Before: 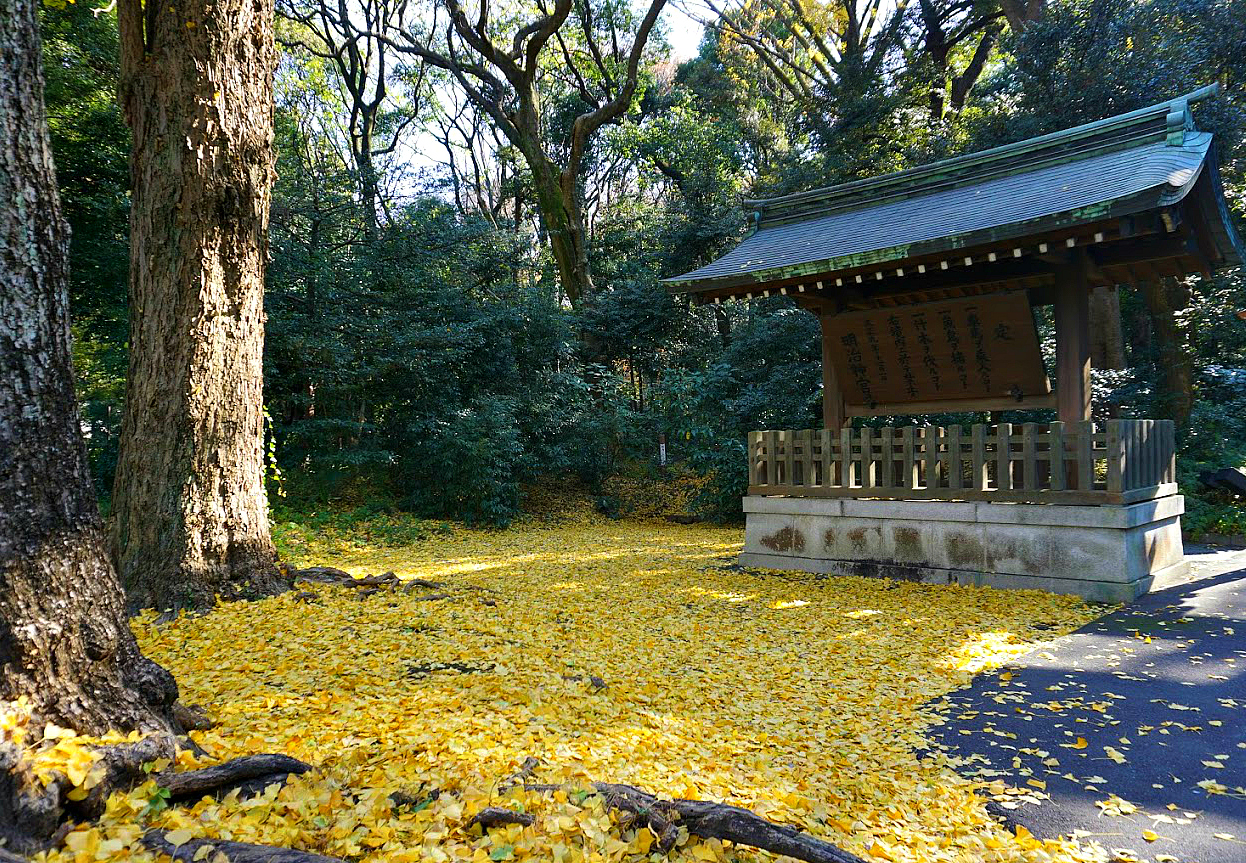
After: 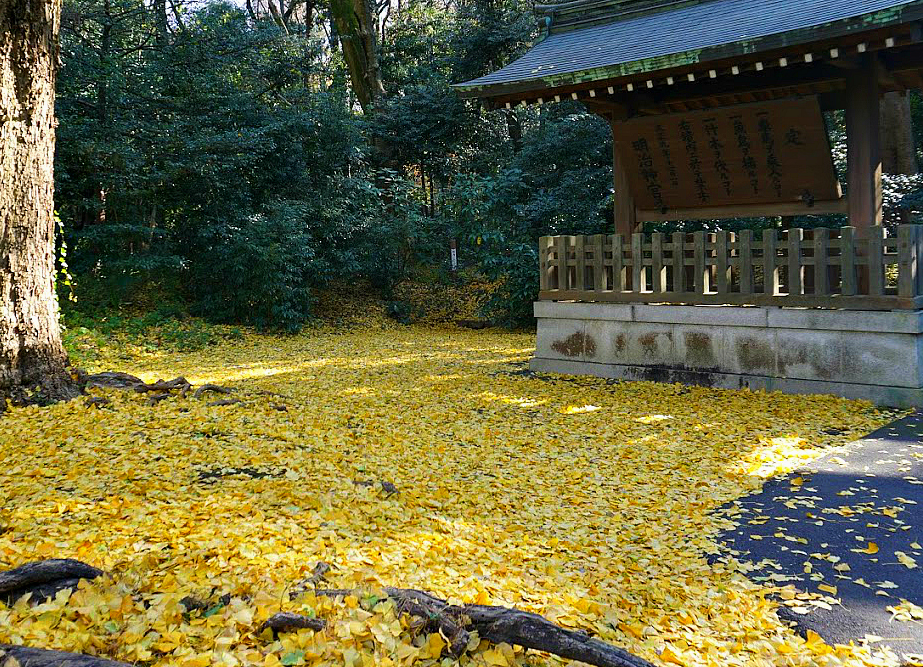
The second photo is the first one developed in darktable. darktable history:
exposure: exposure -0.07 EV, compensate exposure bias true, compensate highlight preservation false
crop: left 16.826%, top 22.71%, right 9.019%
tone equalizer: on, module defaults
